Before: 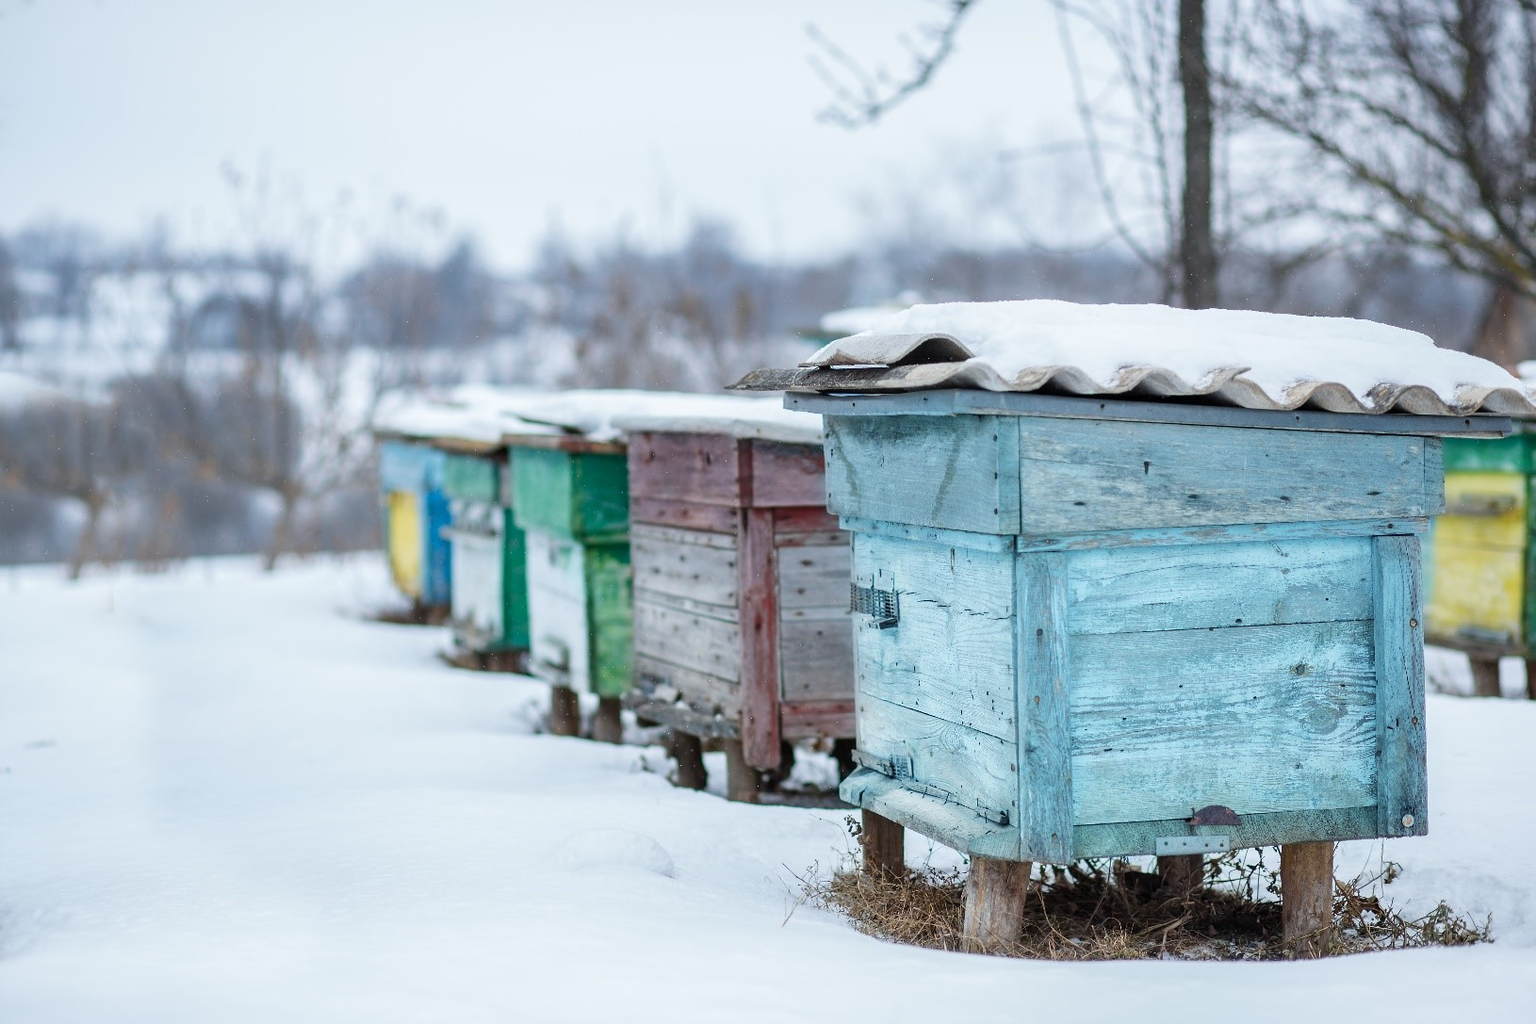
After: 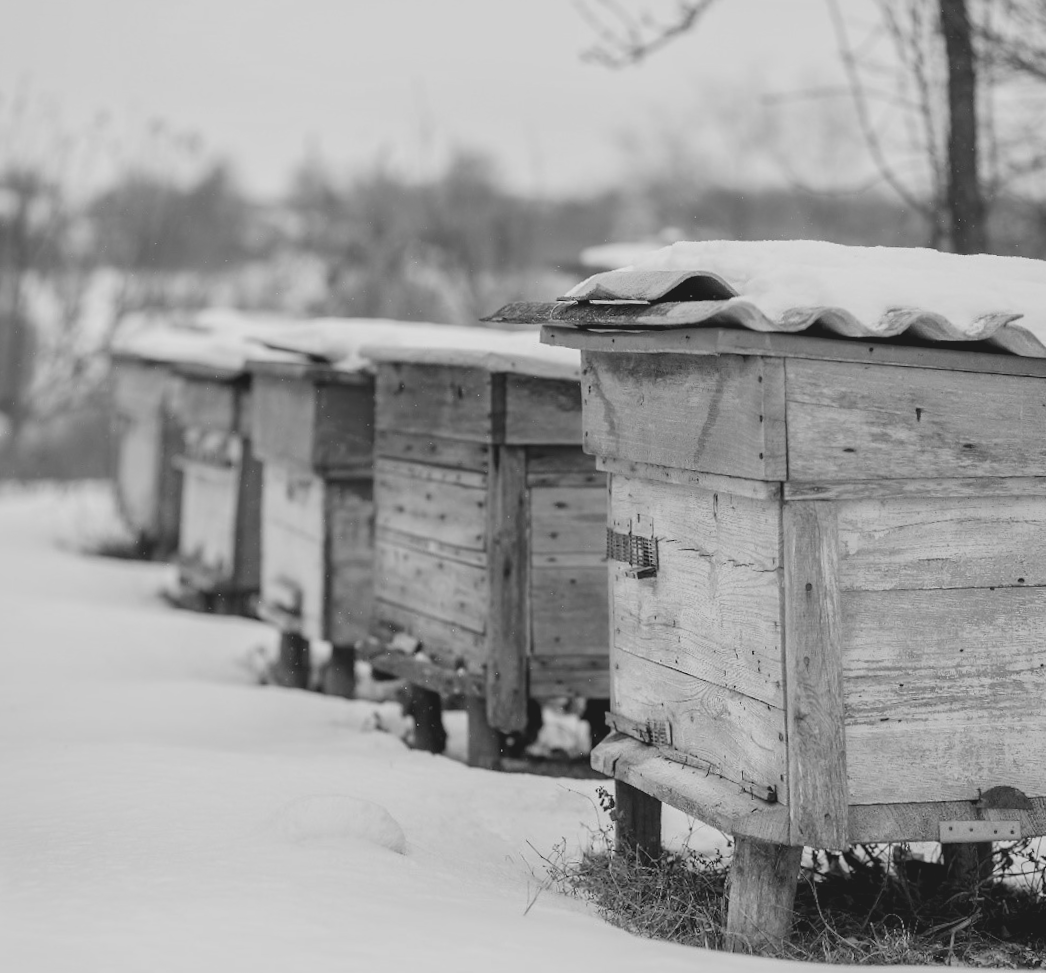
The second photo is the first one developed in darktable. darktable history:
rotate and perspective: rotation -1.68°, lens shift (vertical) -0.146, crop left 0.049, crop right 0.912, crop top 0.032, crop bottom 0.96
crop and rotate: angle -3.27°, left 14.277%, top 0.028%, right 10.766%, bottom 0.028%
rgb curve: curves: ch0 [(0.123, 0.061) (0.995, 0.887)]; ch1 [(0.06, 0.116) (1, 0.906)]; ch2 [(0, 0) (0.824, 0.69) (1, 1)], mode RGB, independent channels, compensate middle gray true
monochrome: a -11.7, b 1.62, size 0.5, highlights 0.38
